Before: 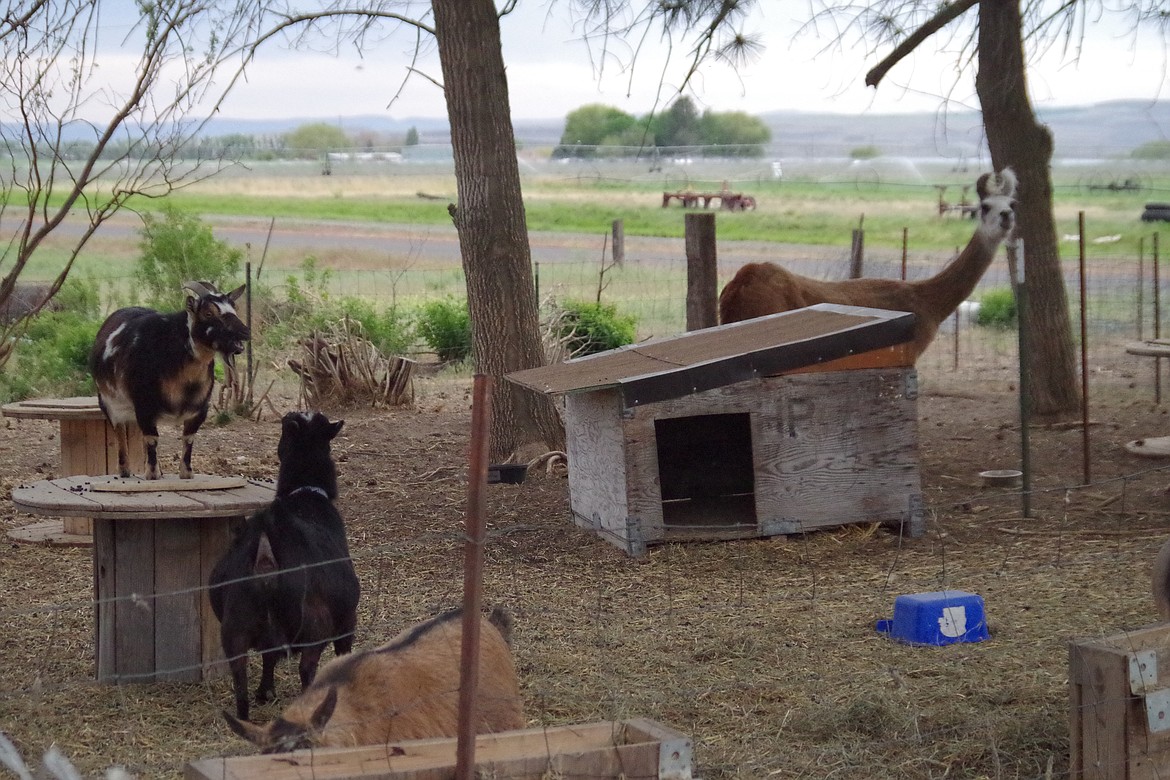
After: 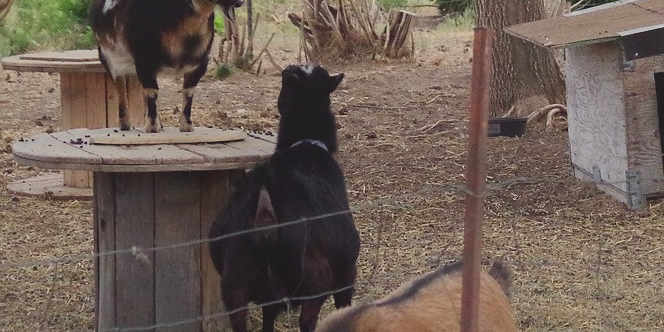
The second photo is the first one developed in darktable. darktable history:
local contrast: detail 70%
tone equalizer: -8 EV -0.739 EV, -7 EV -0.729 EV, -6 EV -0.599 EV, -5 EV -0.381 EV, -3 EV 0.394 EV, -2 EV 0.6 EV, -1 EV 0.678 EV, +0 EV 0.753 EV, smoothing 1
tone curve: curves: ch0 [(0.016, 0.023) (0.248, 0.252) (0.732, 0.797) (1, 1)], color space Lab, independent channels, preserve colors none
crop: top 44.57%, right 43.19%, bottom 12.781%
